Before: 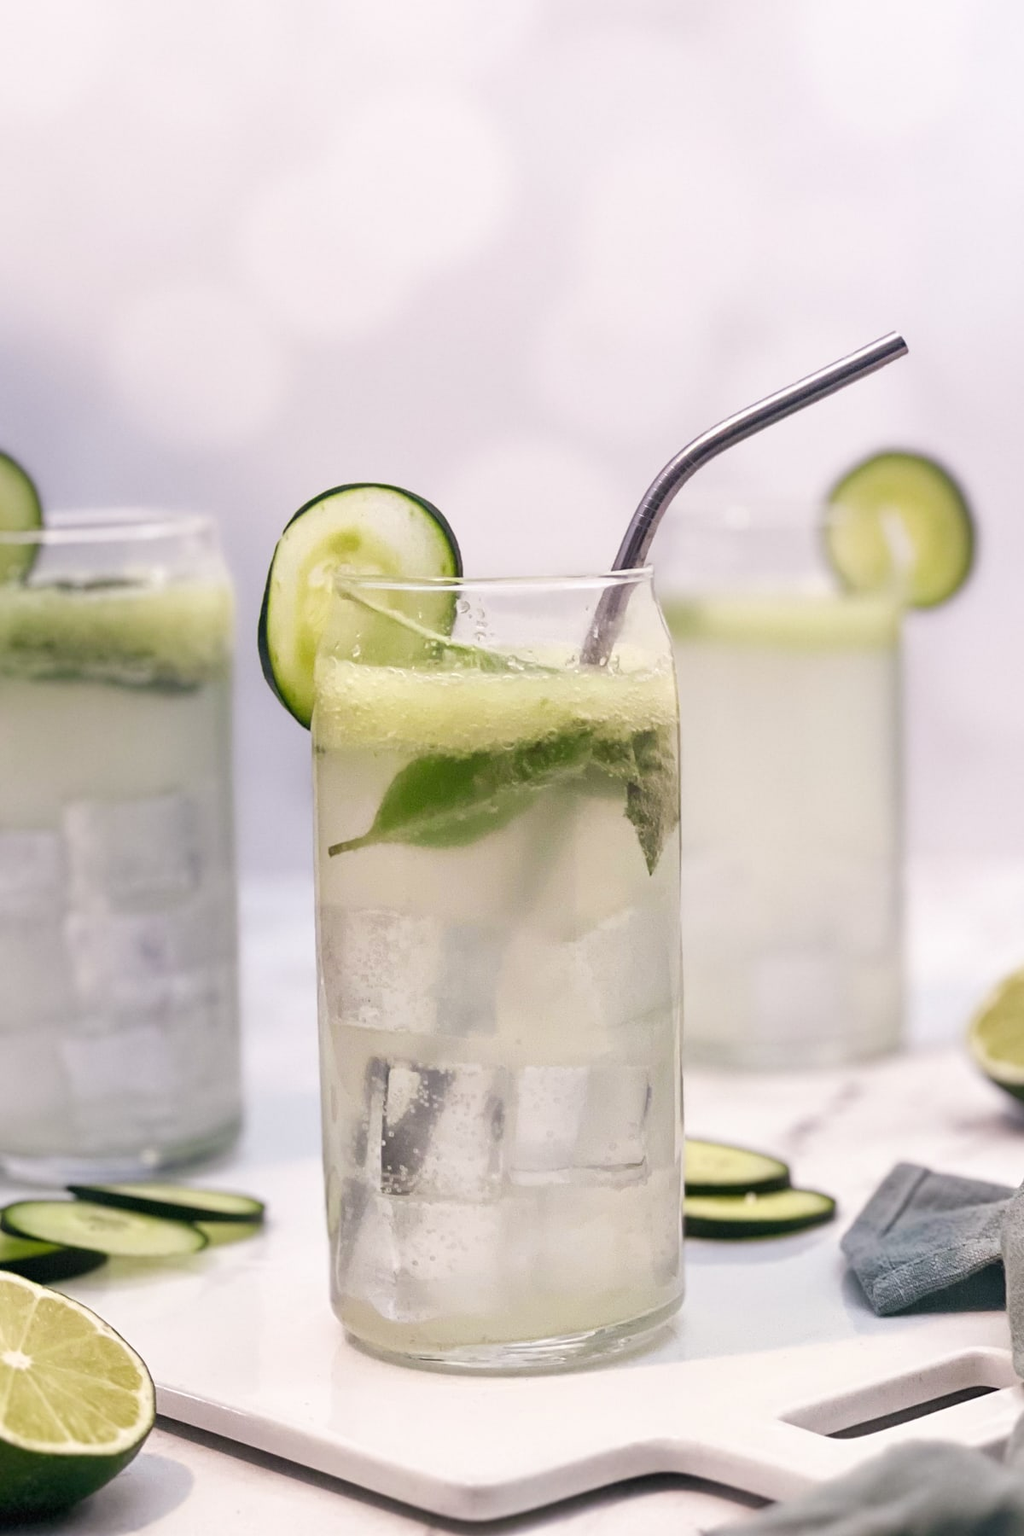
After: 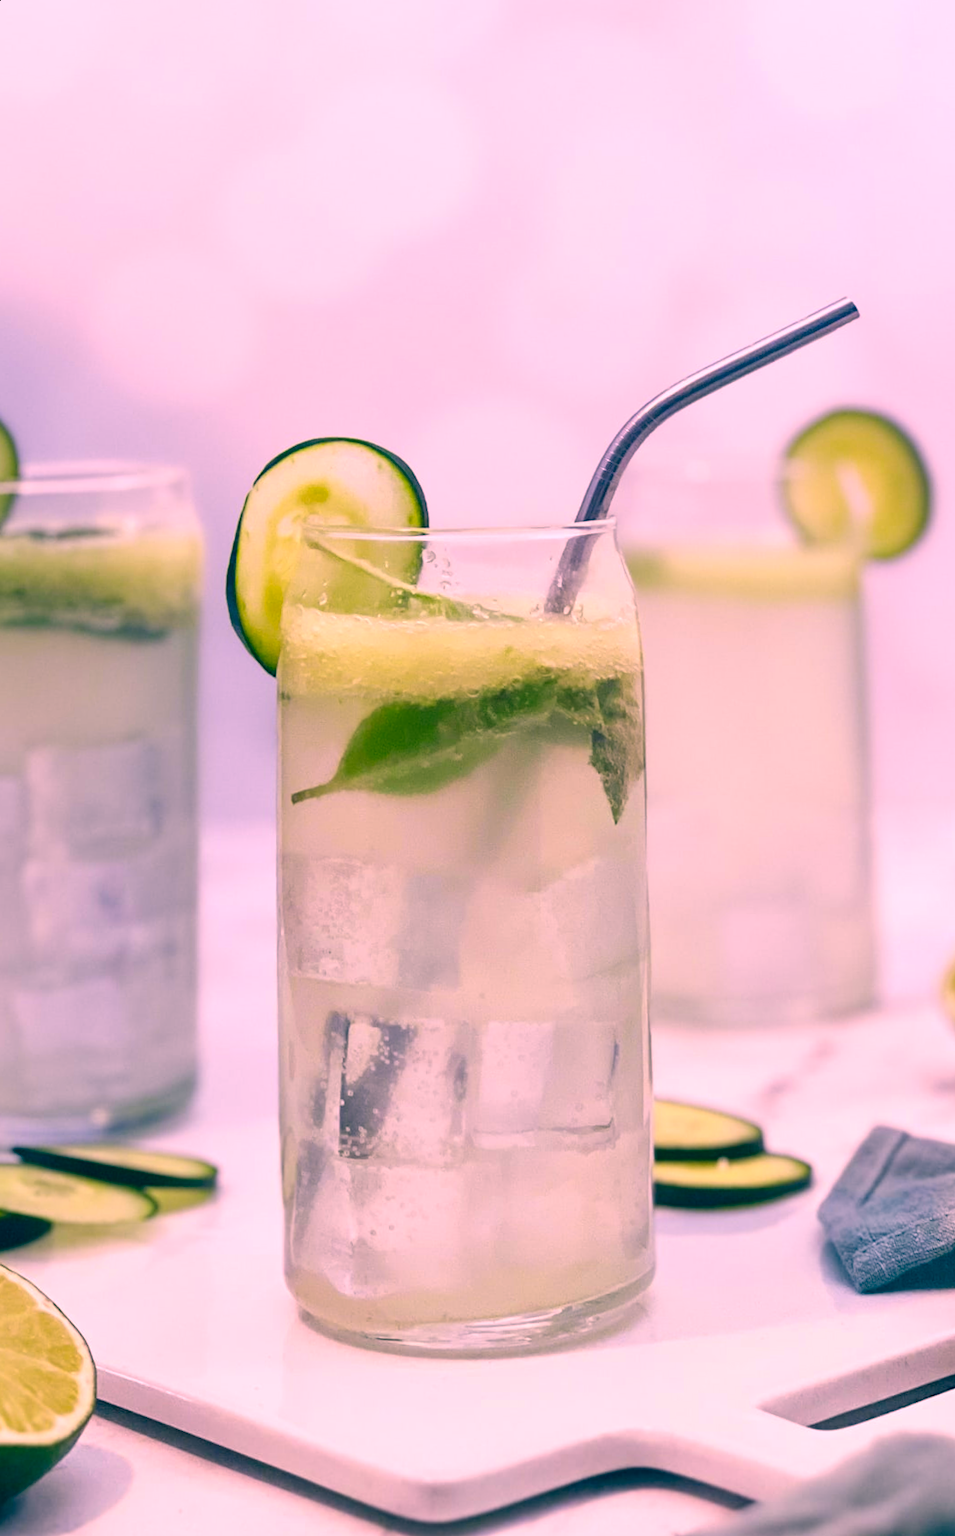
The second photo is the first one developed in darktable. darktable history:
color correction: highlights a* 17.03, highlights b* 0.205, shadows a* -15.38, shadows b* -14.56, saturation 1.5
rotate and perspective: rotation 0.215°, lens shift (vertical) -0.139, crop left 0.069, crop right 0.939, crop top 0.002, crop bottom 0.996
